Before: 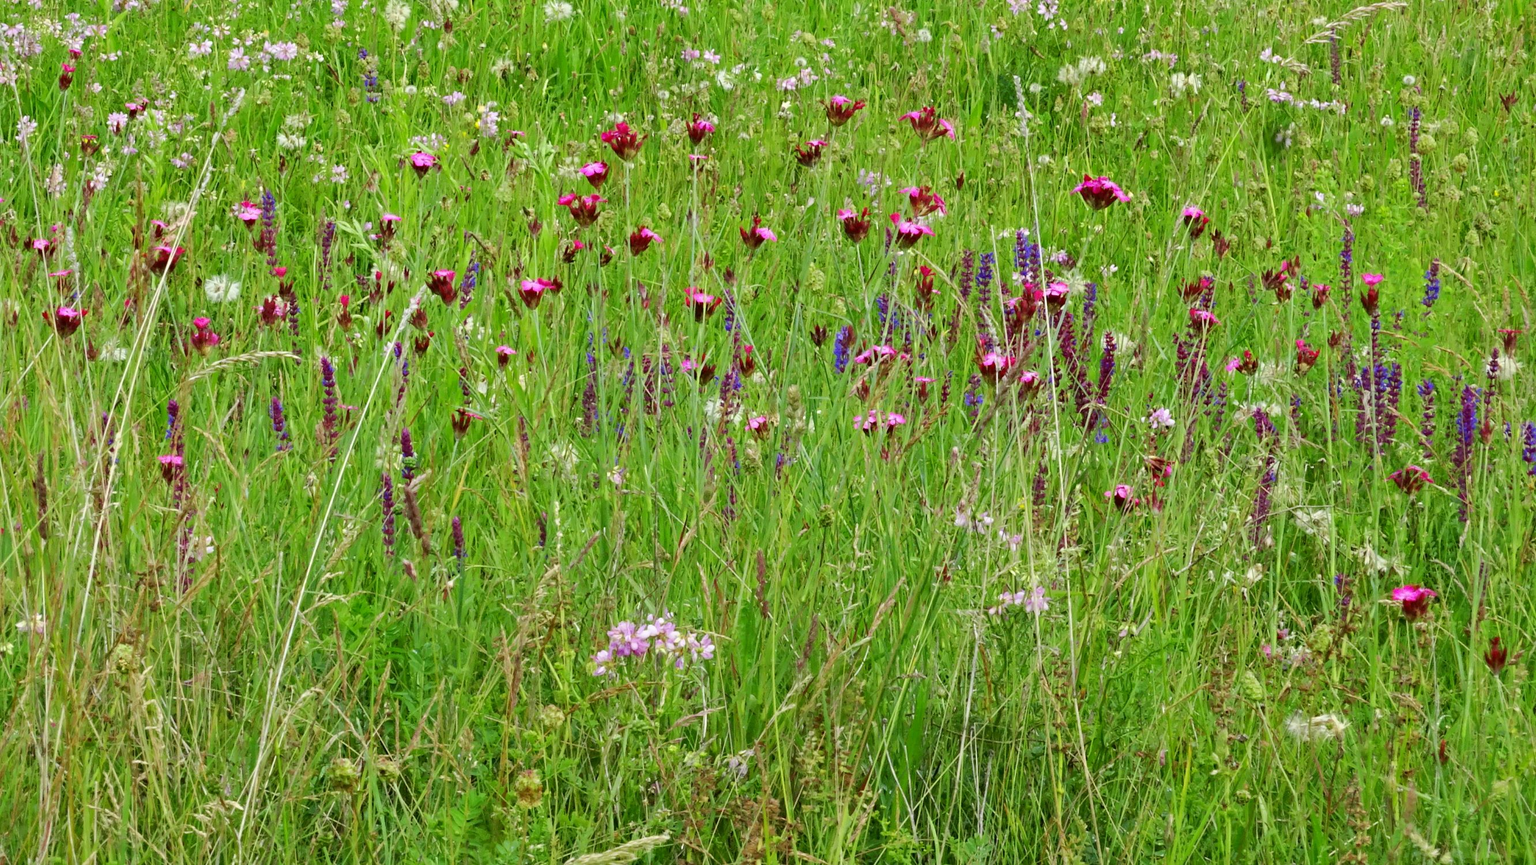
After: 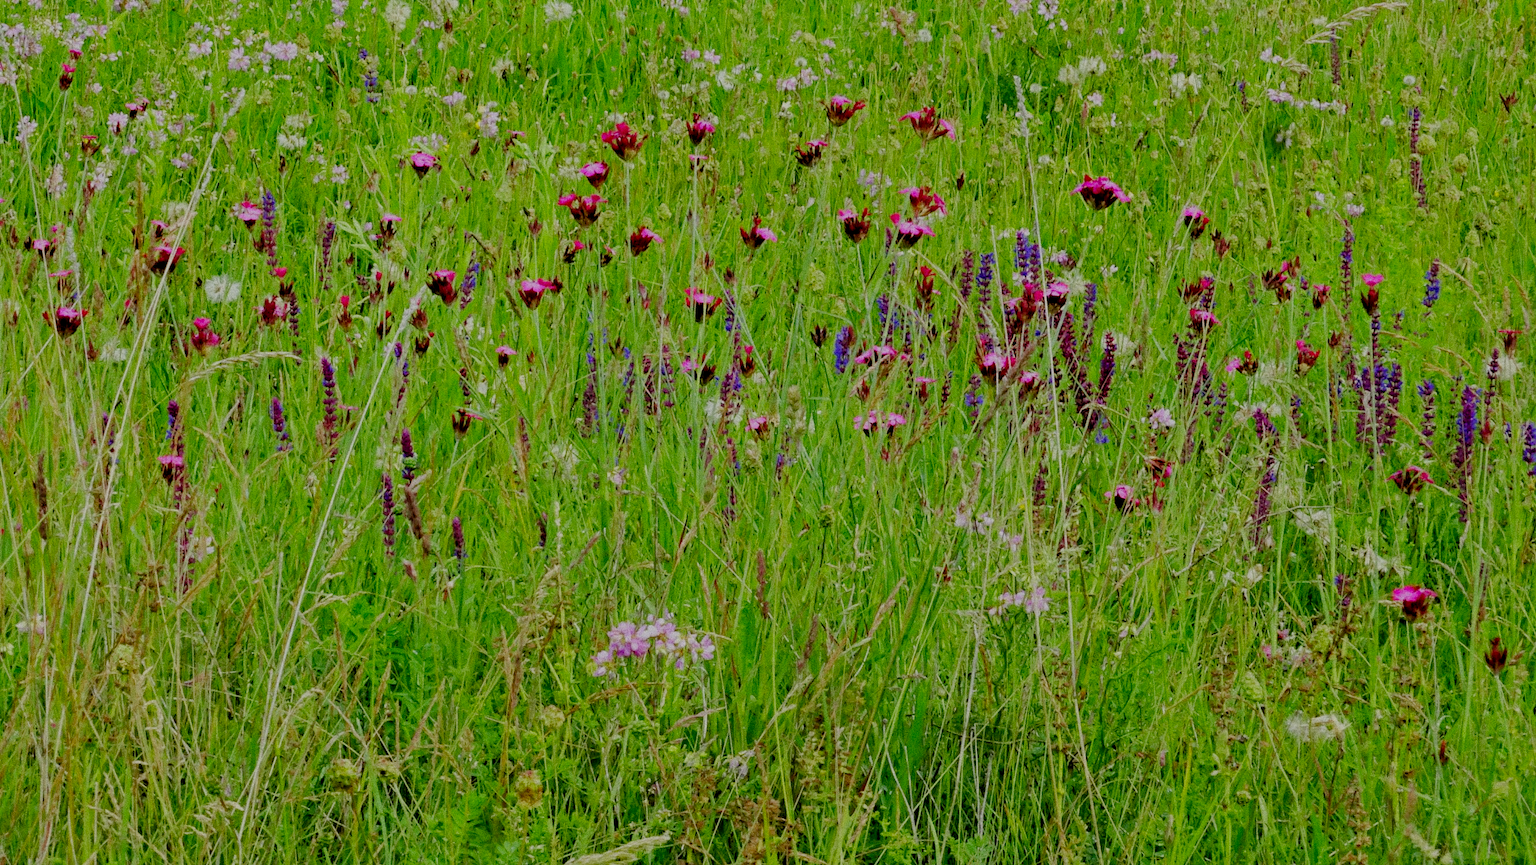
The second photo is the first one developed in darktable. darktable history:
grain: coarseness 0.09 ISO, strength 40%
rgb levels: preserve colors sum RGB, levels [[0.038, 0.433, 0.934], [0, 0.5, 1], [0, 0.5, 1]]
filmic rgb: middle gray luminance 29%, black relative exposure -10.3 EV, white relative exposure 5.5 EV, threshold 6 EV, target black luminance 0%, hardness 3.95, latitude 2.04%, contrast 1.132, highlights saturation mix 5%, shadows ↔ highlights balance 15.11%, preserve chrominance no, color science v3 (2019), use custom middle-gray values true, iterations of high-quality reconstruction 0, enable highlight reconstruction true
